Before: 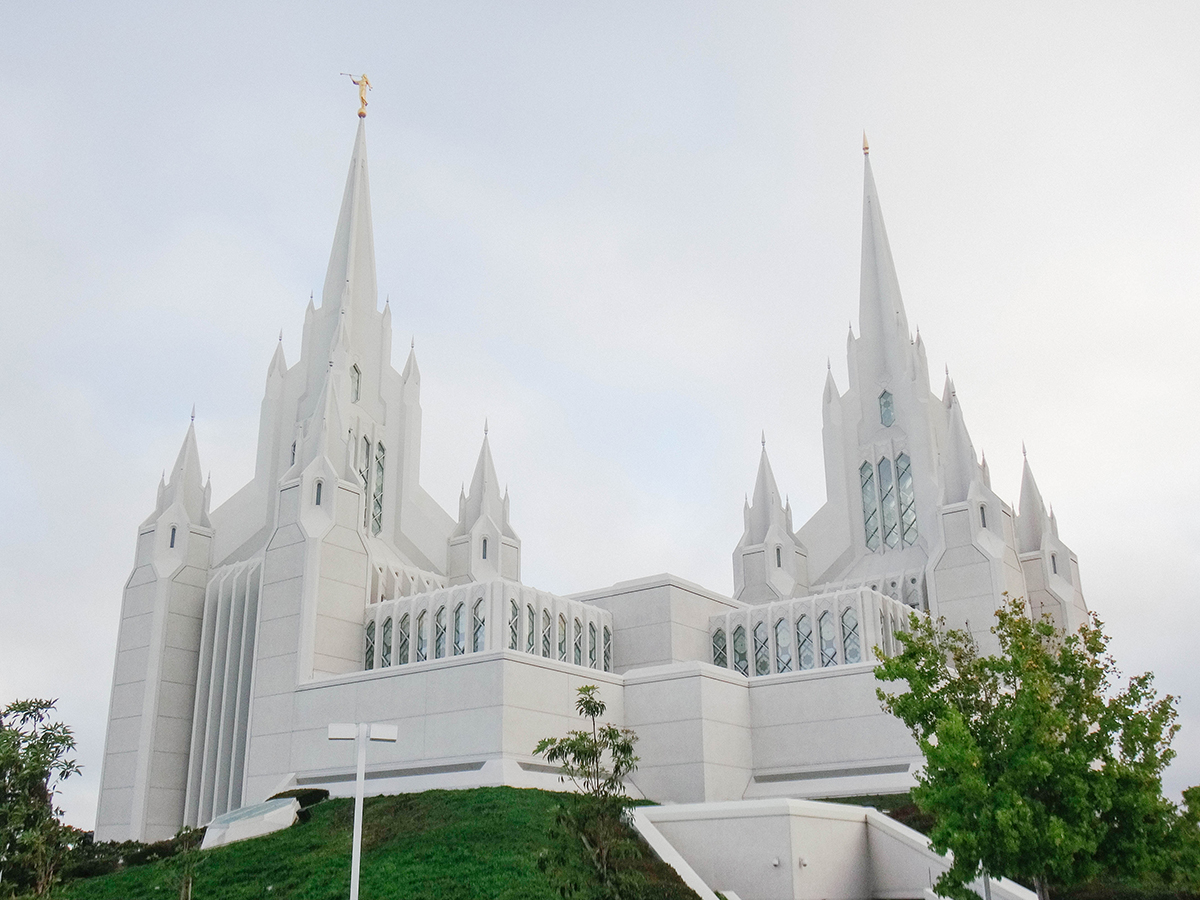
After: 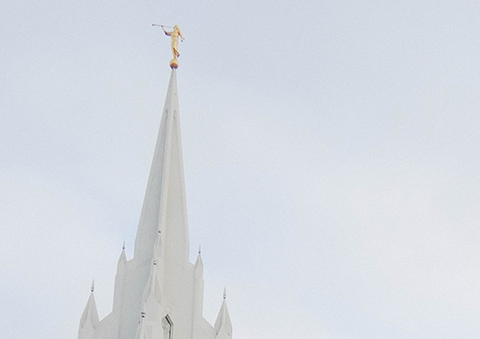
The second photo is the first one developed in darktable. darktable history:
crop: left 15.741%, top 5.461%, right 43.806%, bottom 56.833%
